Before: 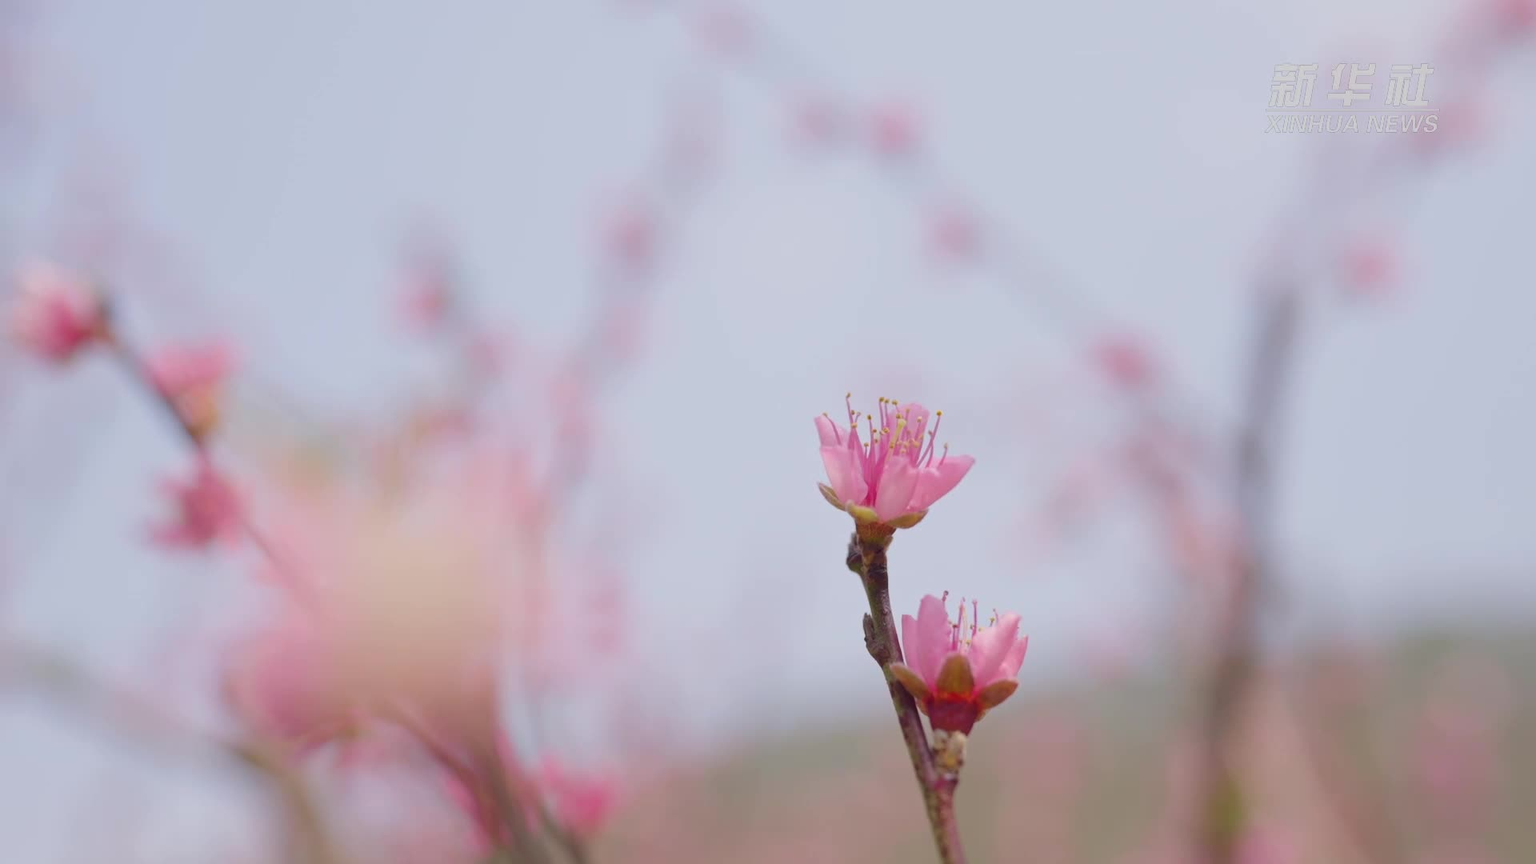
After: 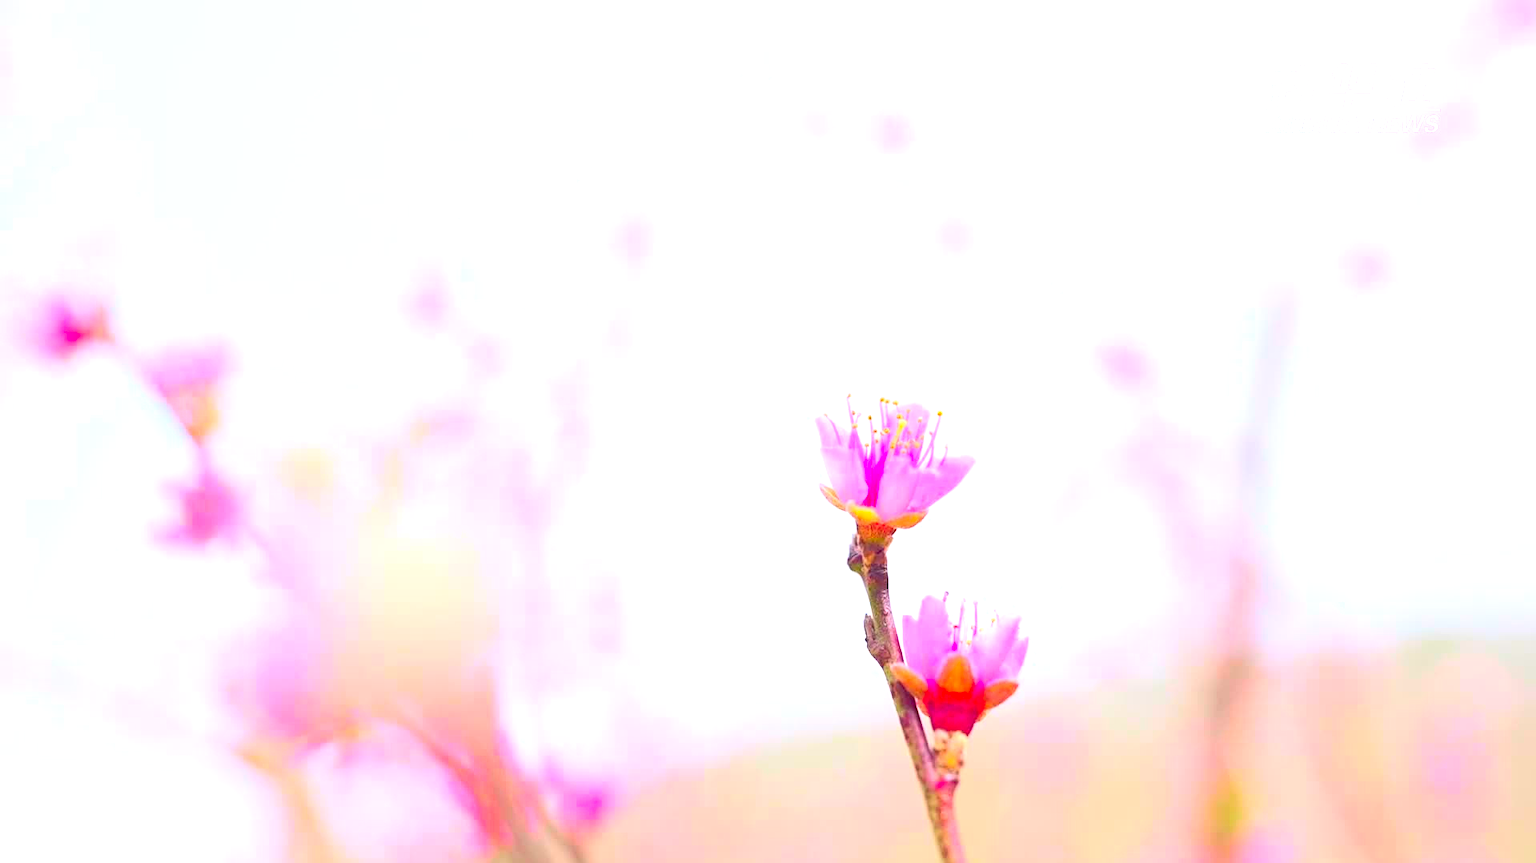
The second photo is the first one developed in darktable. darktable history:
exposure: black level correction 0, exposure 1.379 EV, compensate exposure bias true, compensate highlight preservation false
contrast brightness saturation: contrast 0.2, brightness 0.2, saturation 0.8
sharpen: on, module defaults
